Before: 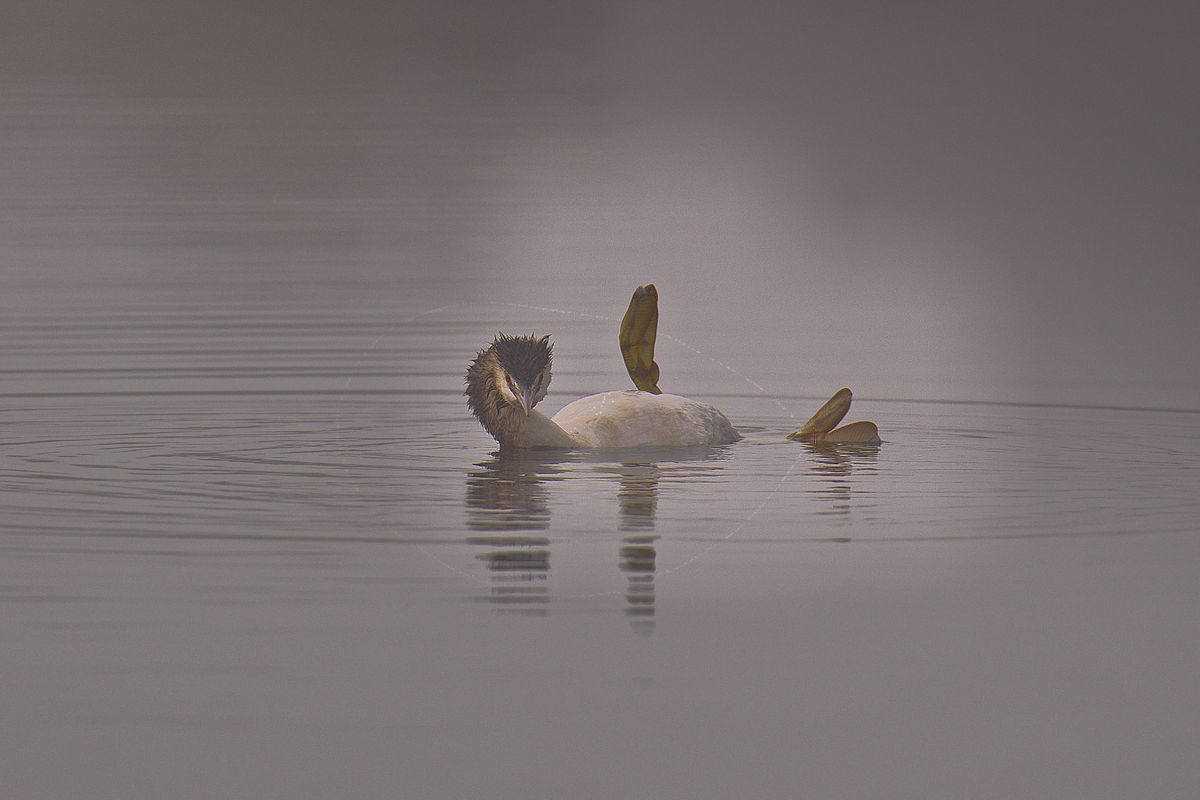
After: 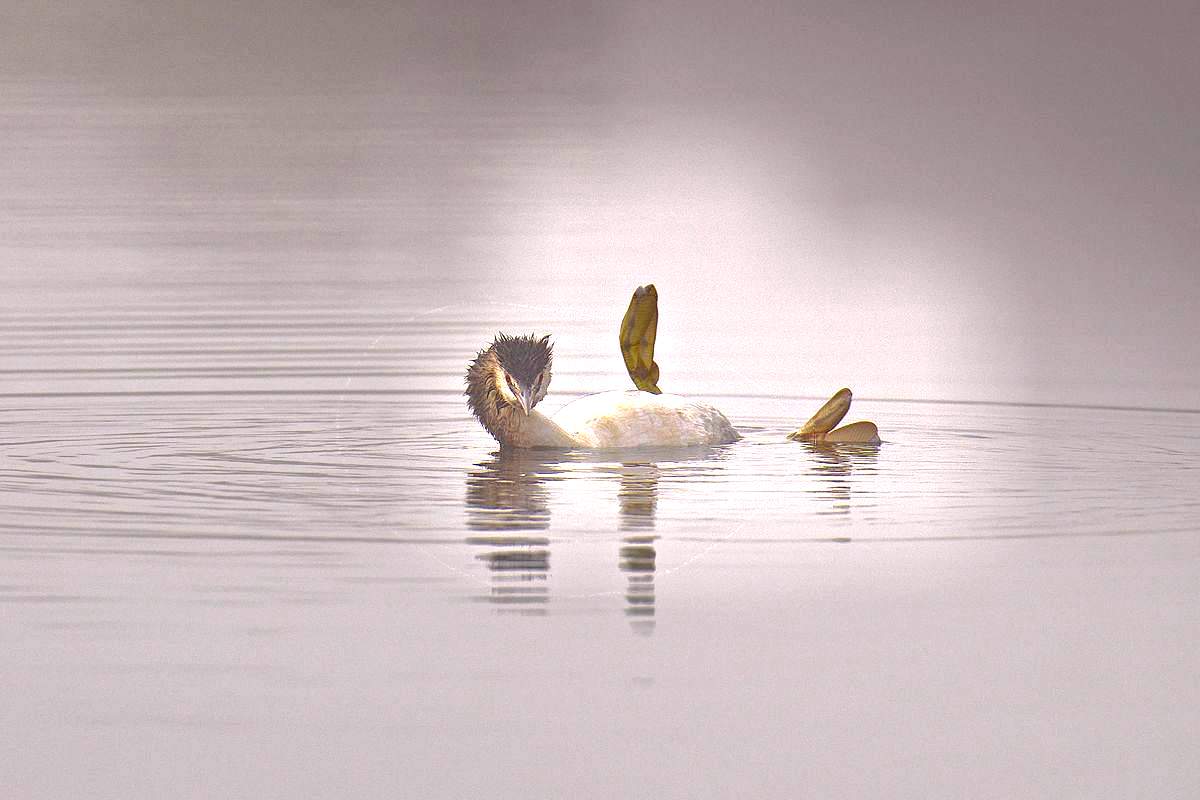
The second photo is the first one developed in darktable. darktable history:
exposure: black level correction 0.016, exposure 1.774 EV, compensate highlight preservation false
contrast brightness saturation: contrast 0.07, brightness -0.13, saturation 0.06
